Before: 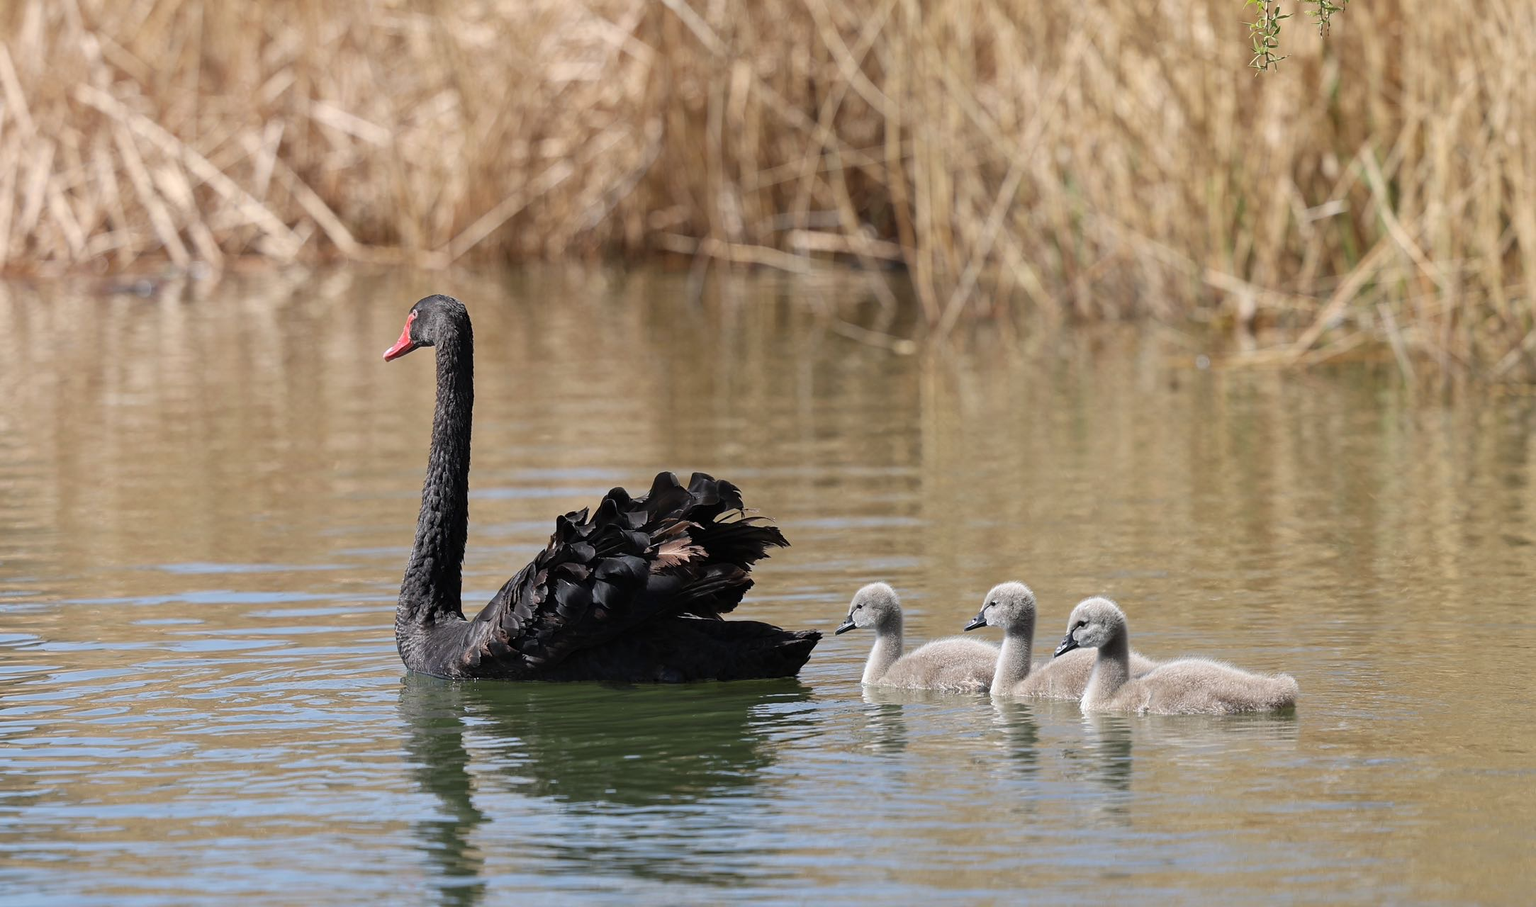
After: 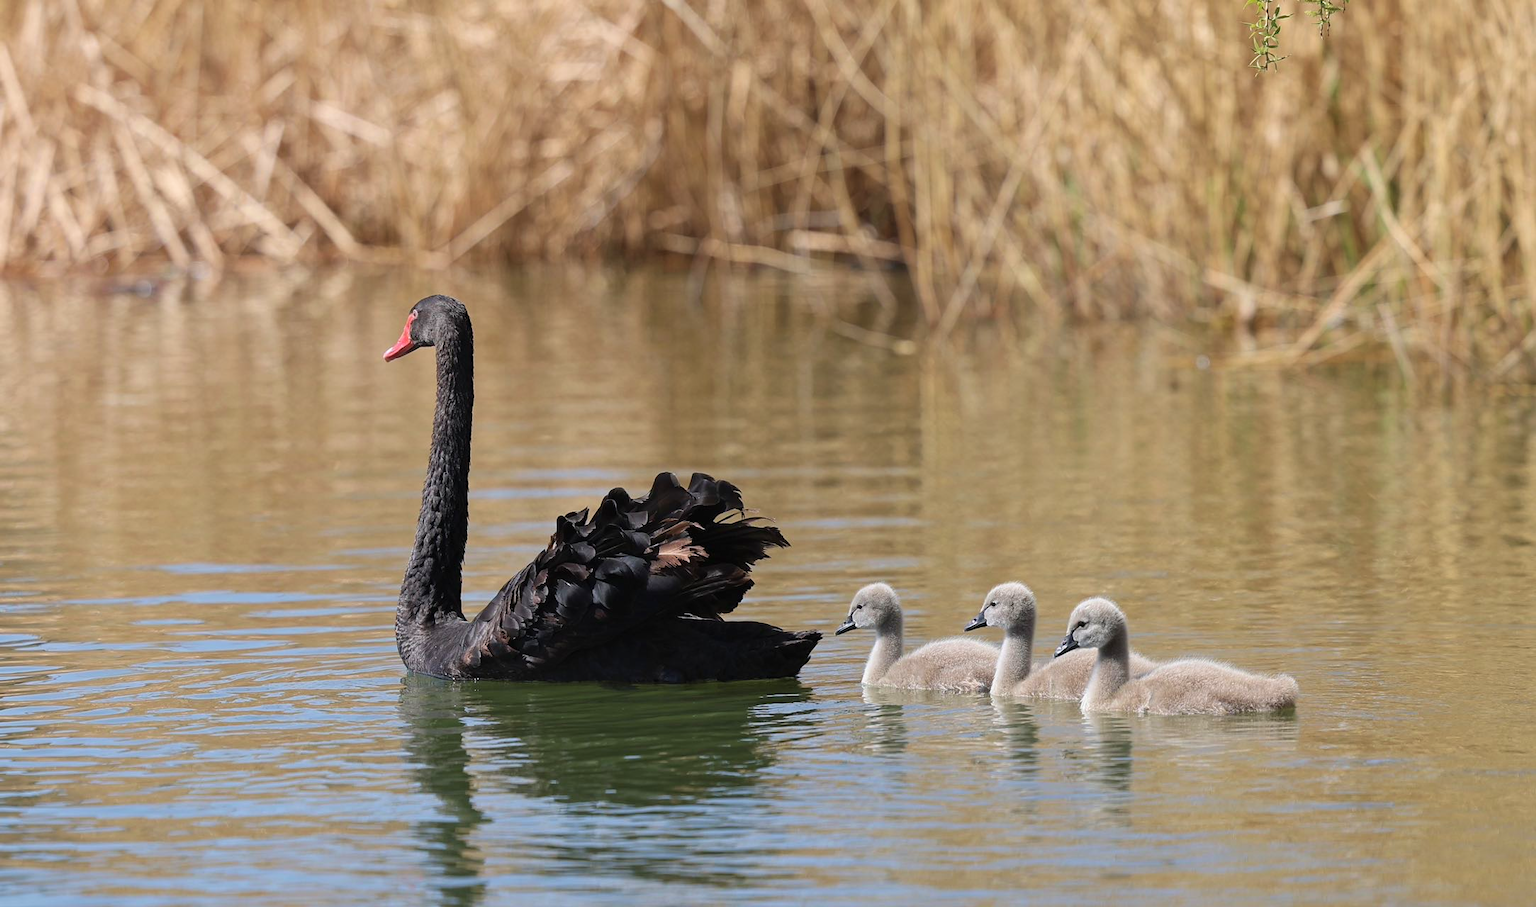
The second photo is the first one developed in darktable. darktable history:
velvia: on, module defaults
local contrast: mode bilateral grid, contrast 100, coarseness 100, detail 91%, midtone range 0.2
